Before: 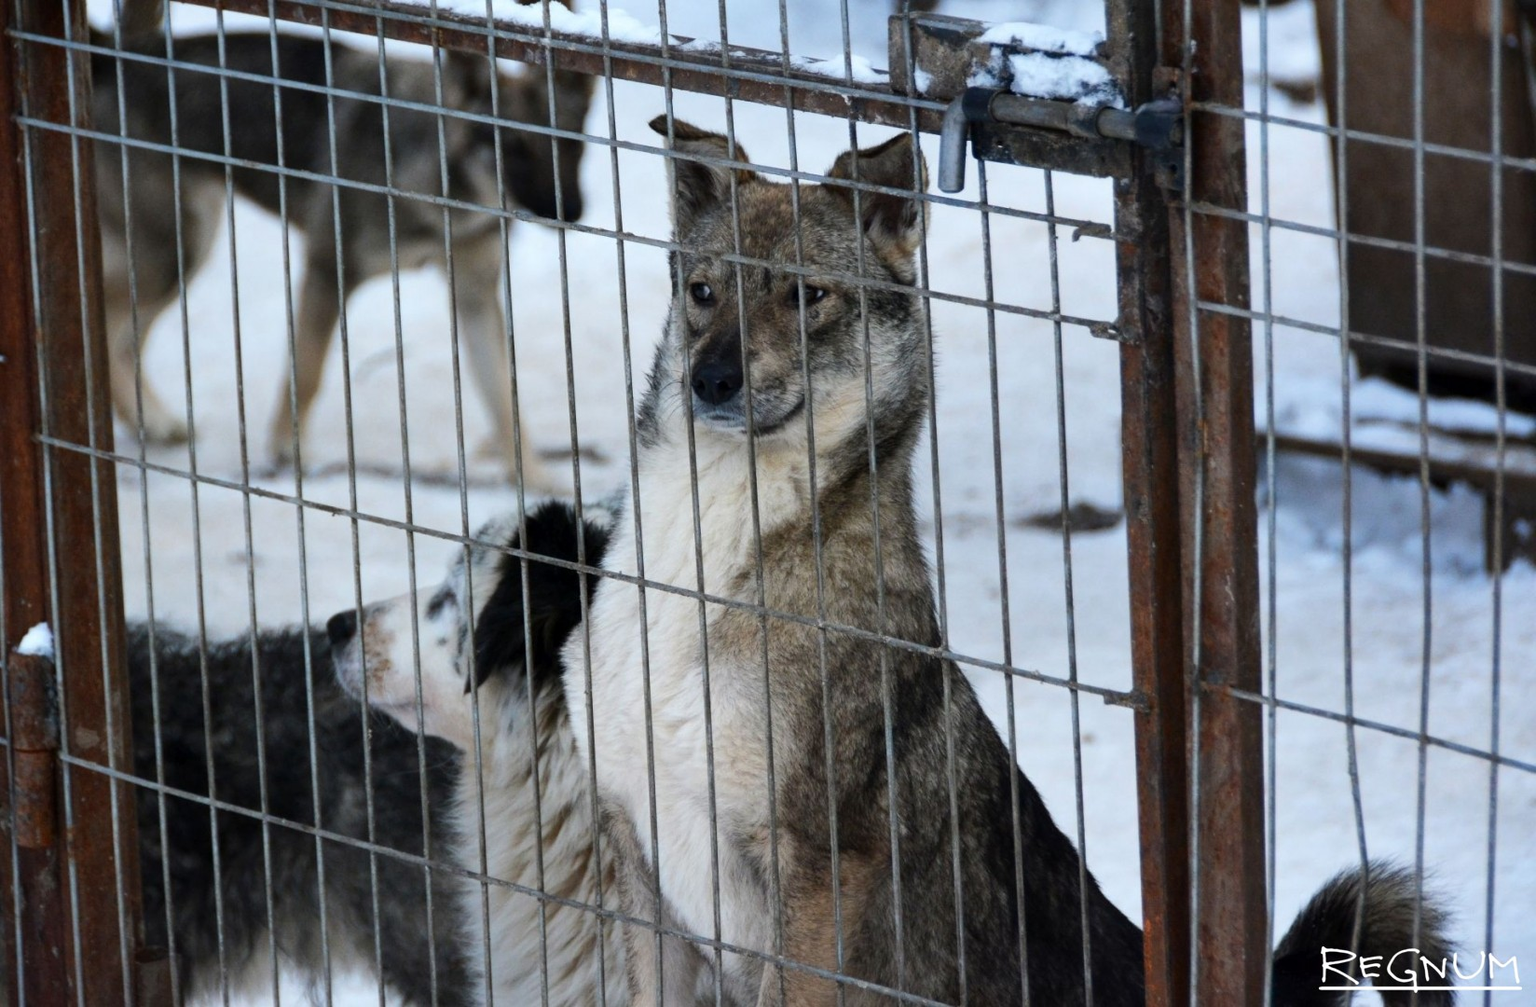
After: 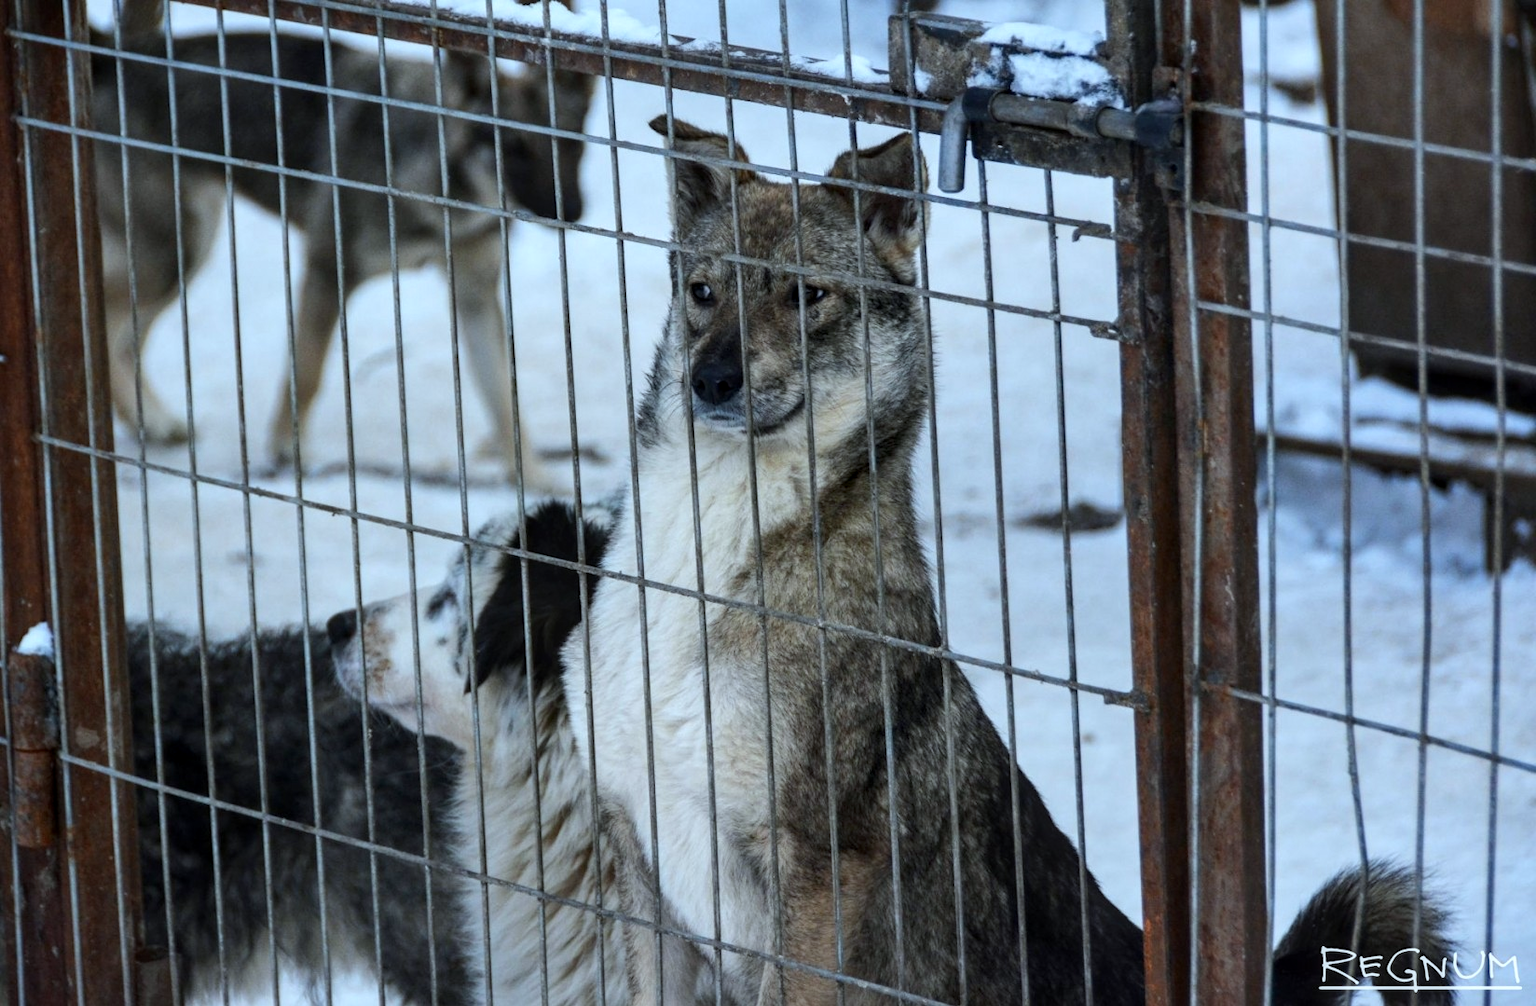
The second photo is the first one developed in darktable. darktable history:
white balance: red 0.925, blue 1.046
local contrast: on, module defaults
